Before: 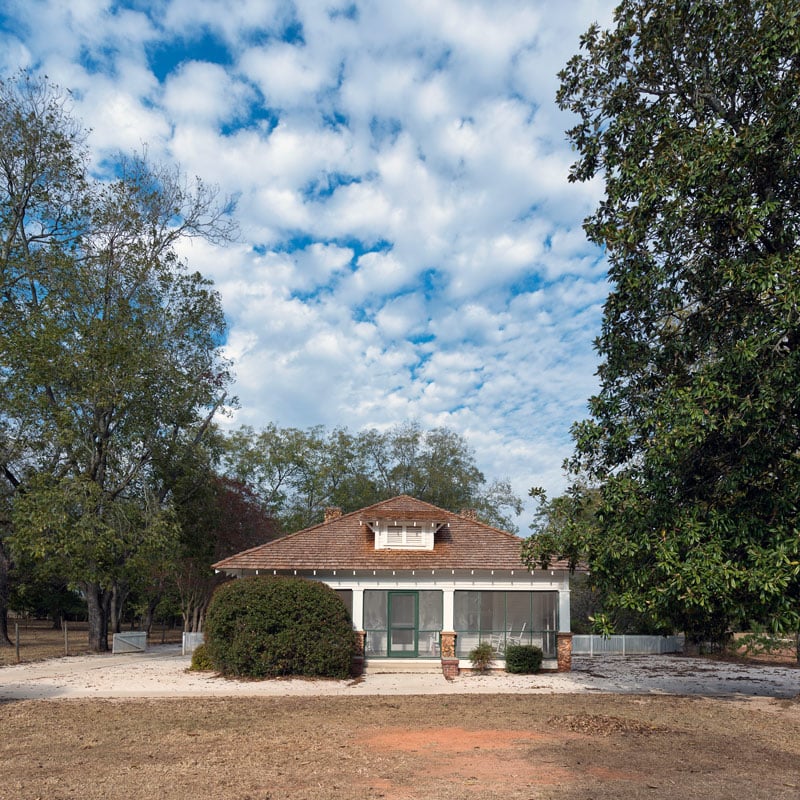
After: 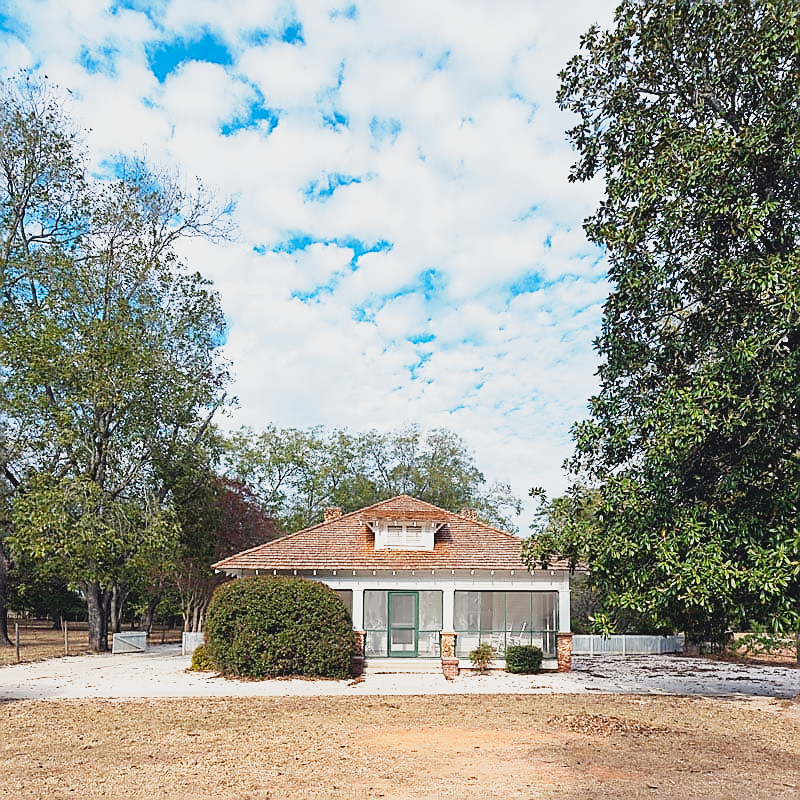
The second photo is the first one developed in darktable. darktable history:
contrast brightness saturation: contrast -0.116
sharpen: radius 1.357, amount 1.241, threshold 0.694
base curve: curves: ch0 [(0, 0) (0.018, 0.026) (0.143, 0.37) (0.33, 0.731) (0.458, 0.853) (0.735, 0.965) (0.905, 0.986) (1, 1)], preserve colors none
